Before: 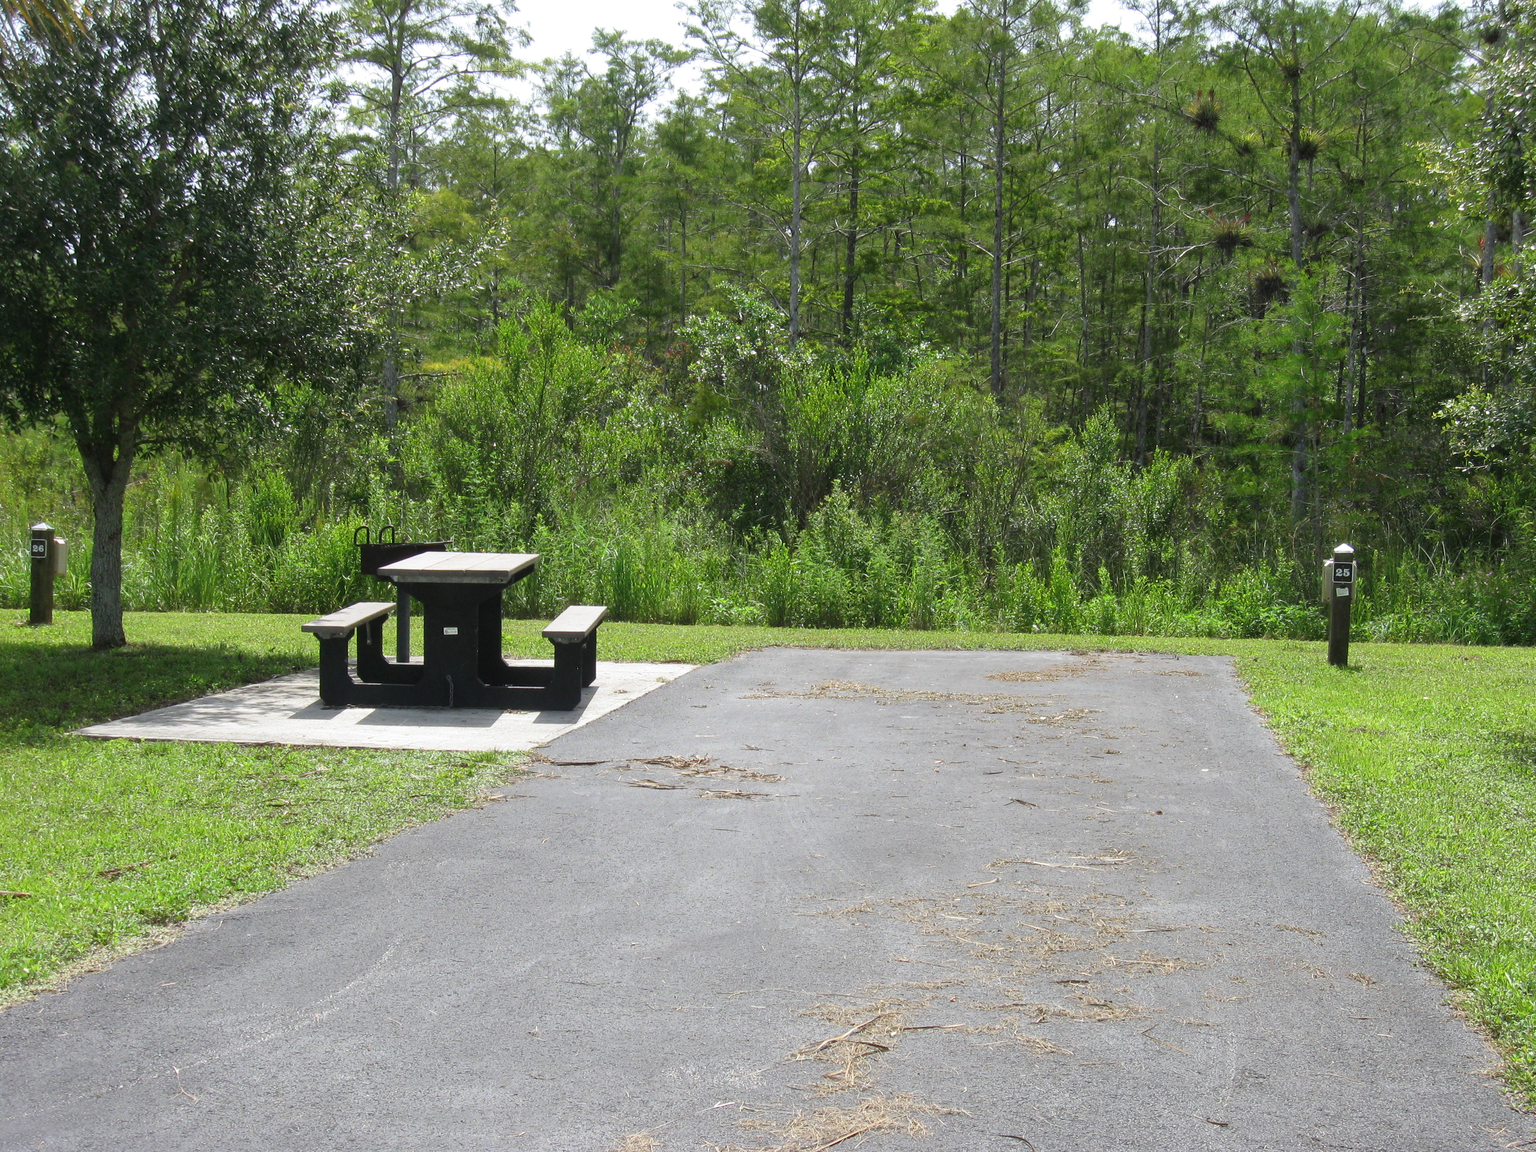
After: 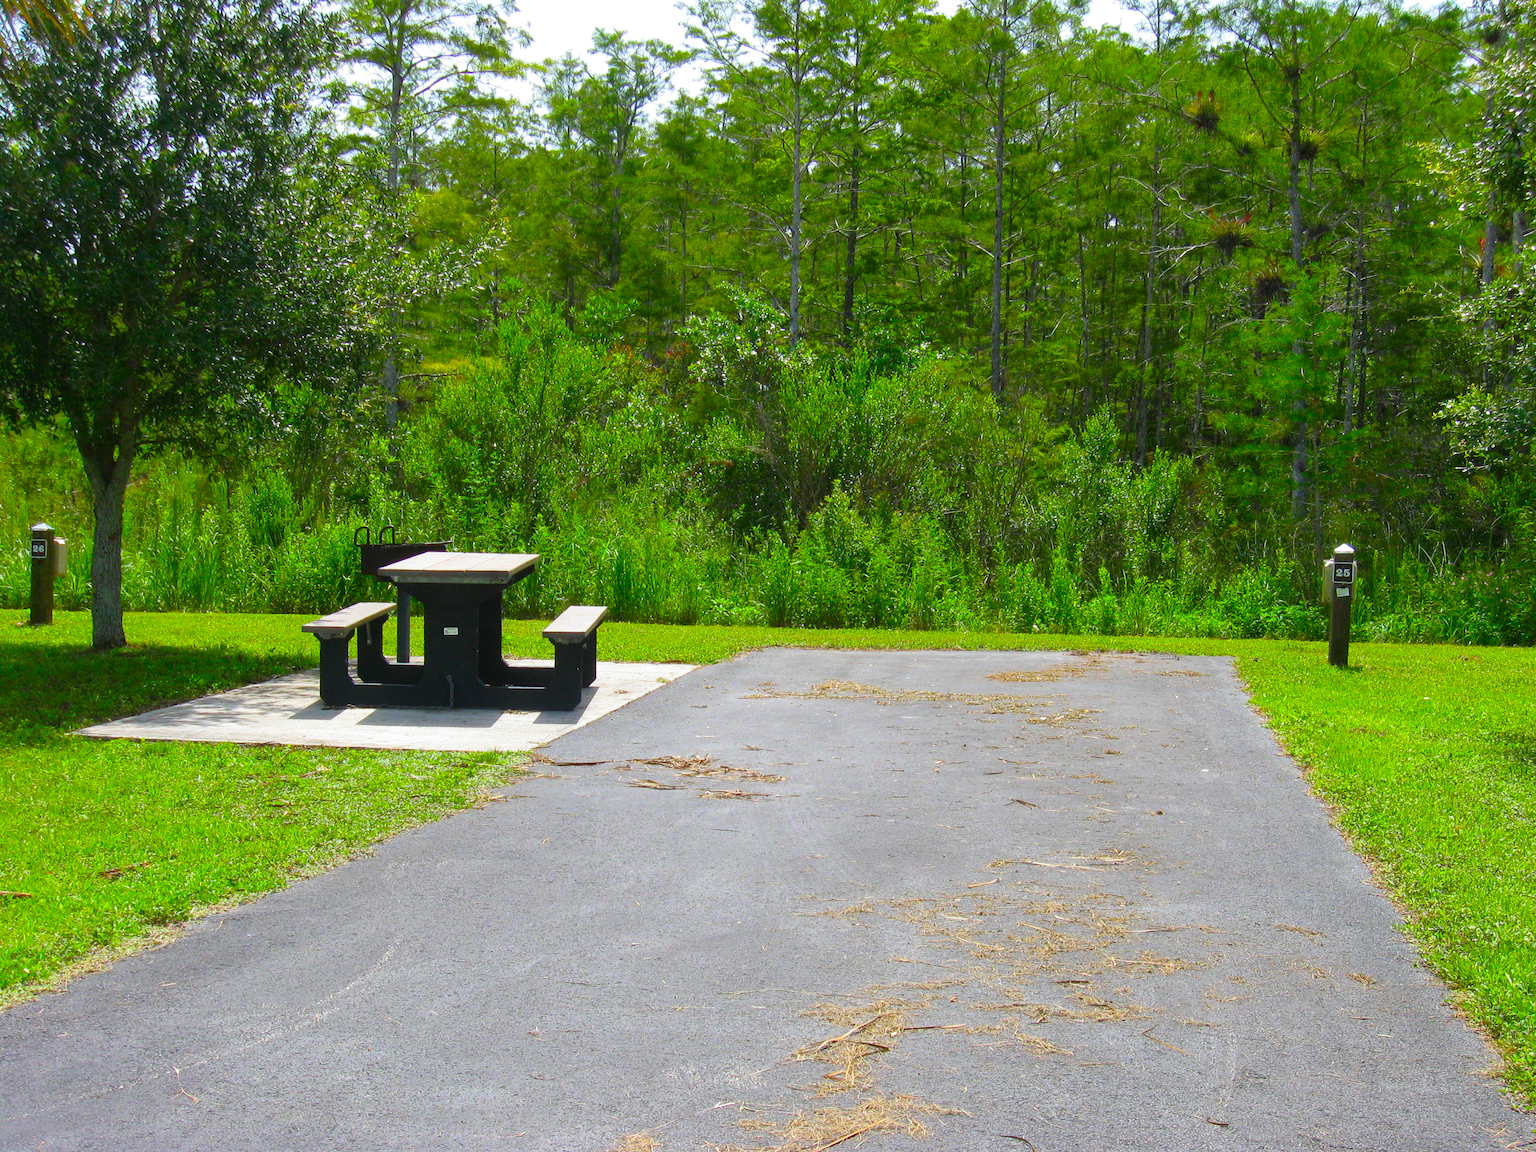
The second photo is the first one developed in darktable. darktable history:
color correction: highlights b* 0.047, saturation 1.28
color balance rgb: perceptual saturation grading › global saturation 29.769%, global vibrance 34.989%
